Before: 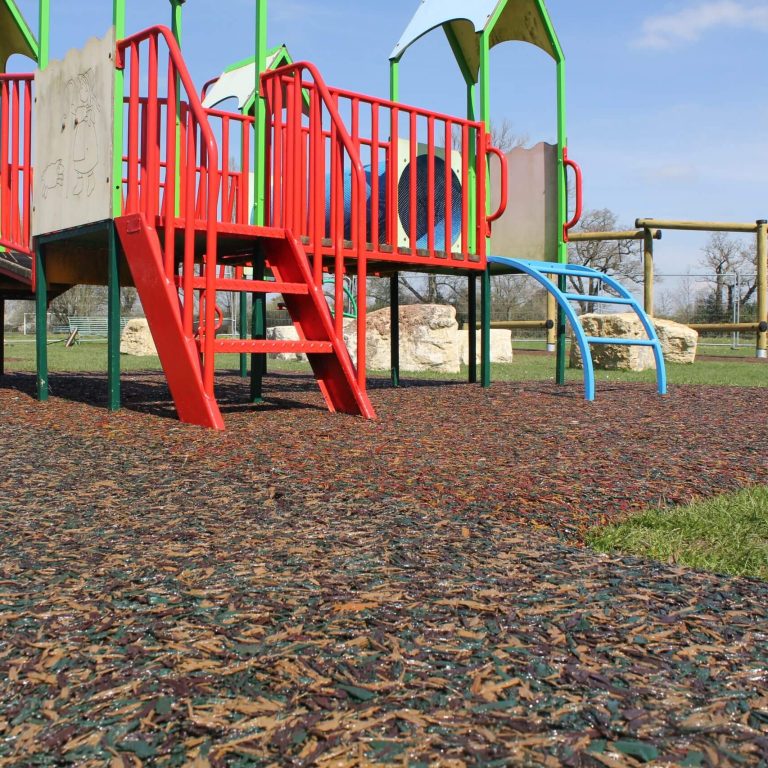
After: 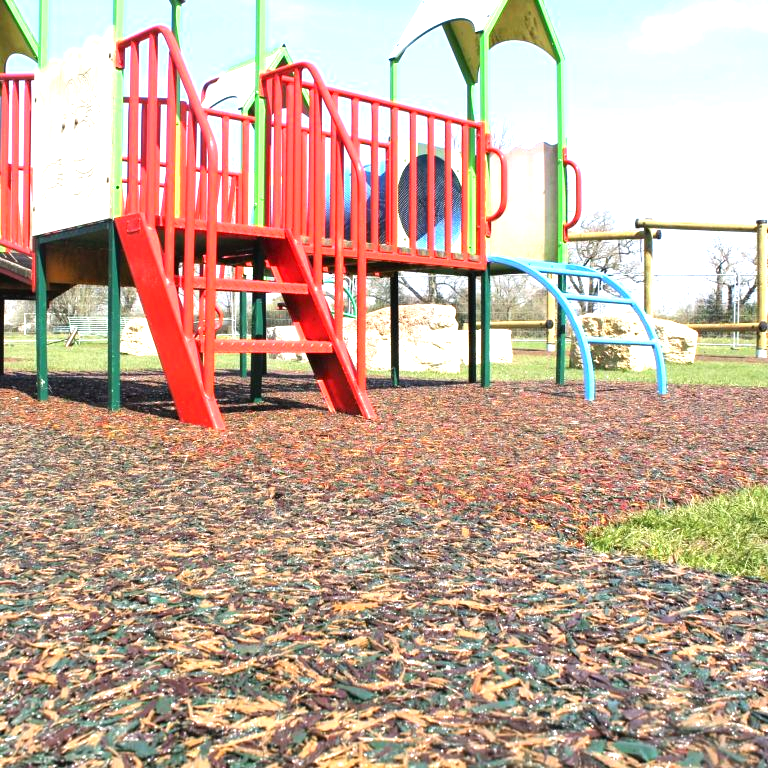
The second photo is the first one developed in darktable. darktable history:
exposure: black level correction 0, exposure 1.001 EV, compensate highlight preservation false
tone equalizer: -8 EV -0.416 EV, -7 EV -0.358 EV, -6 EV -0.297 EV, -5 EV -0.211 EV, -3 EV 0.251 EV, -2 EV 0.35 EV, -1 EV 0.403 EV, +0 EV 0.438 EV
